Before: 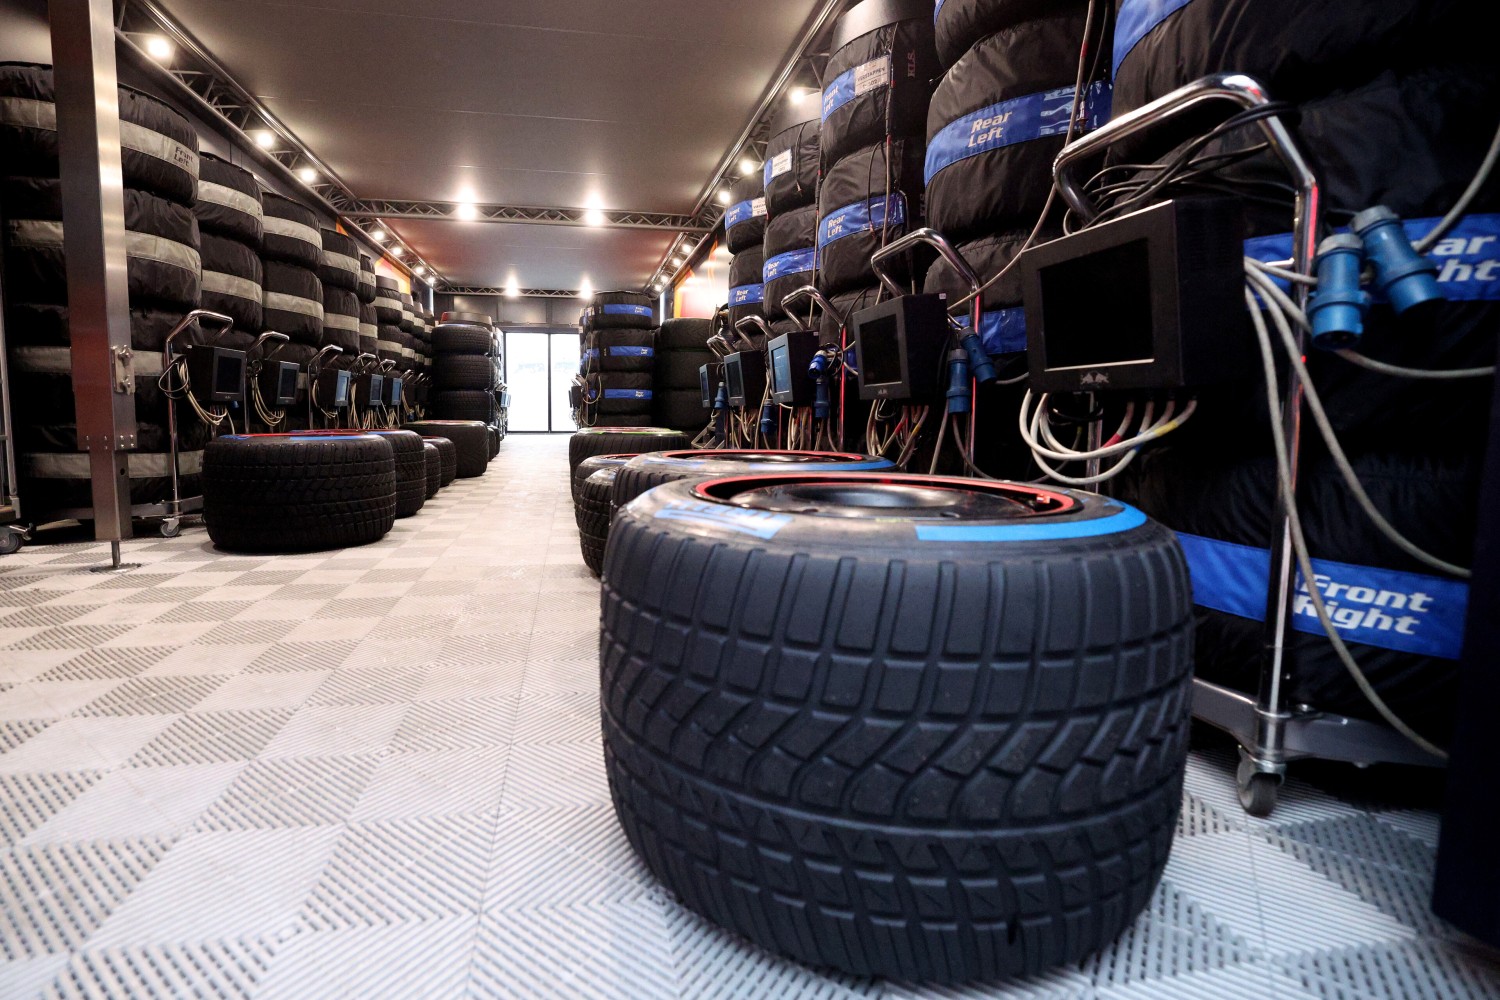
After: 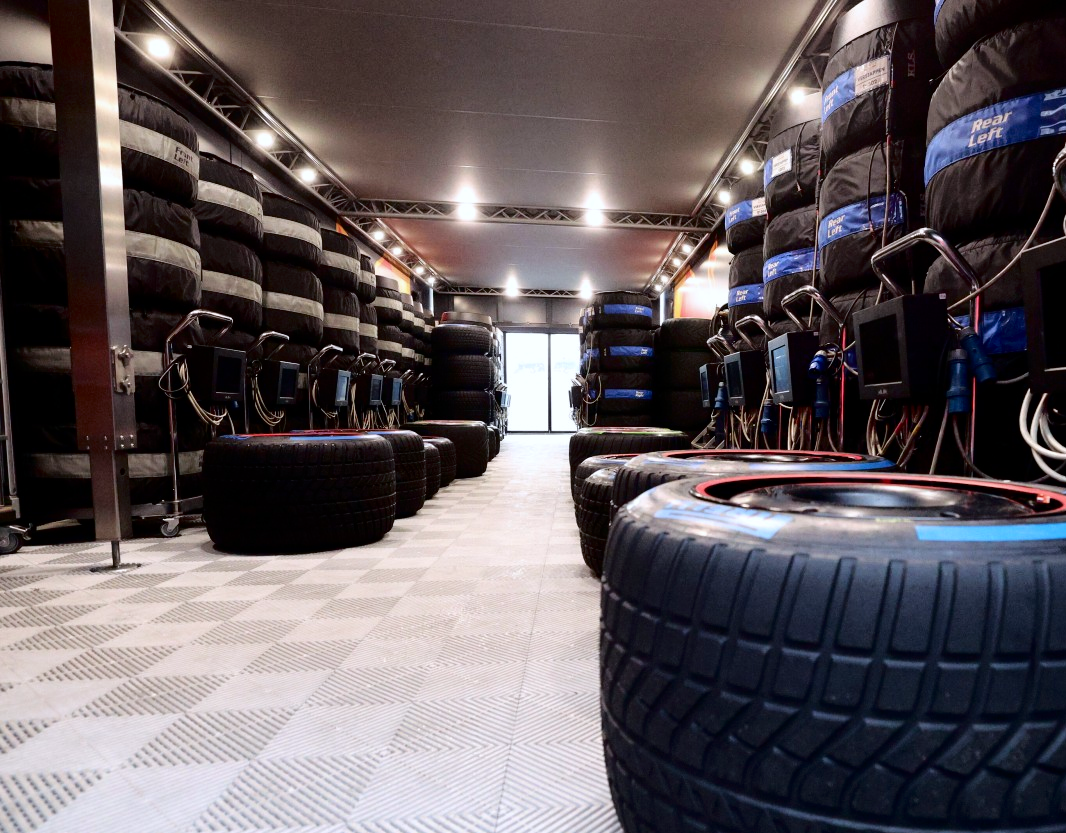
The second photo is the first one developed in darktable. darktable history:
fill light: exposure -2 EV, width 8.6
crop: right 28.885%, bottom 16.626%
color calibration: x 0.355, y 0.367, temperature 4700.38 K
